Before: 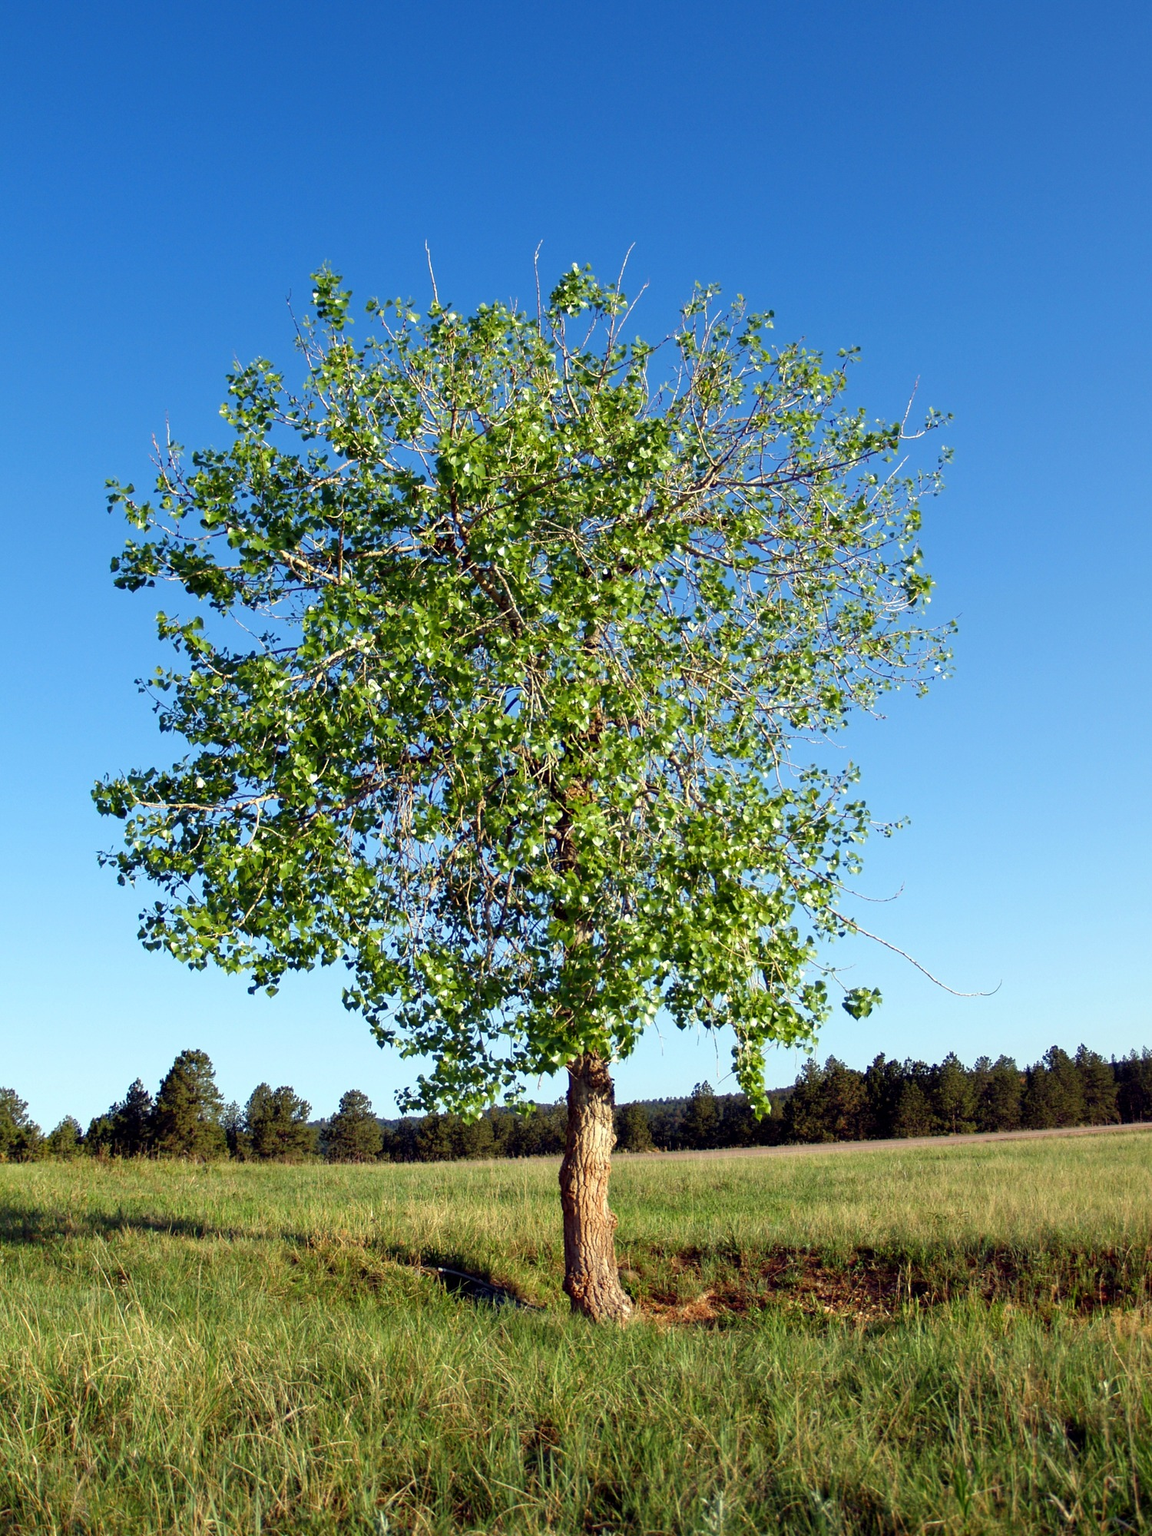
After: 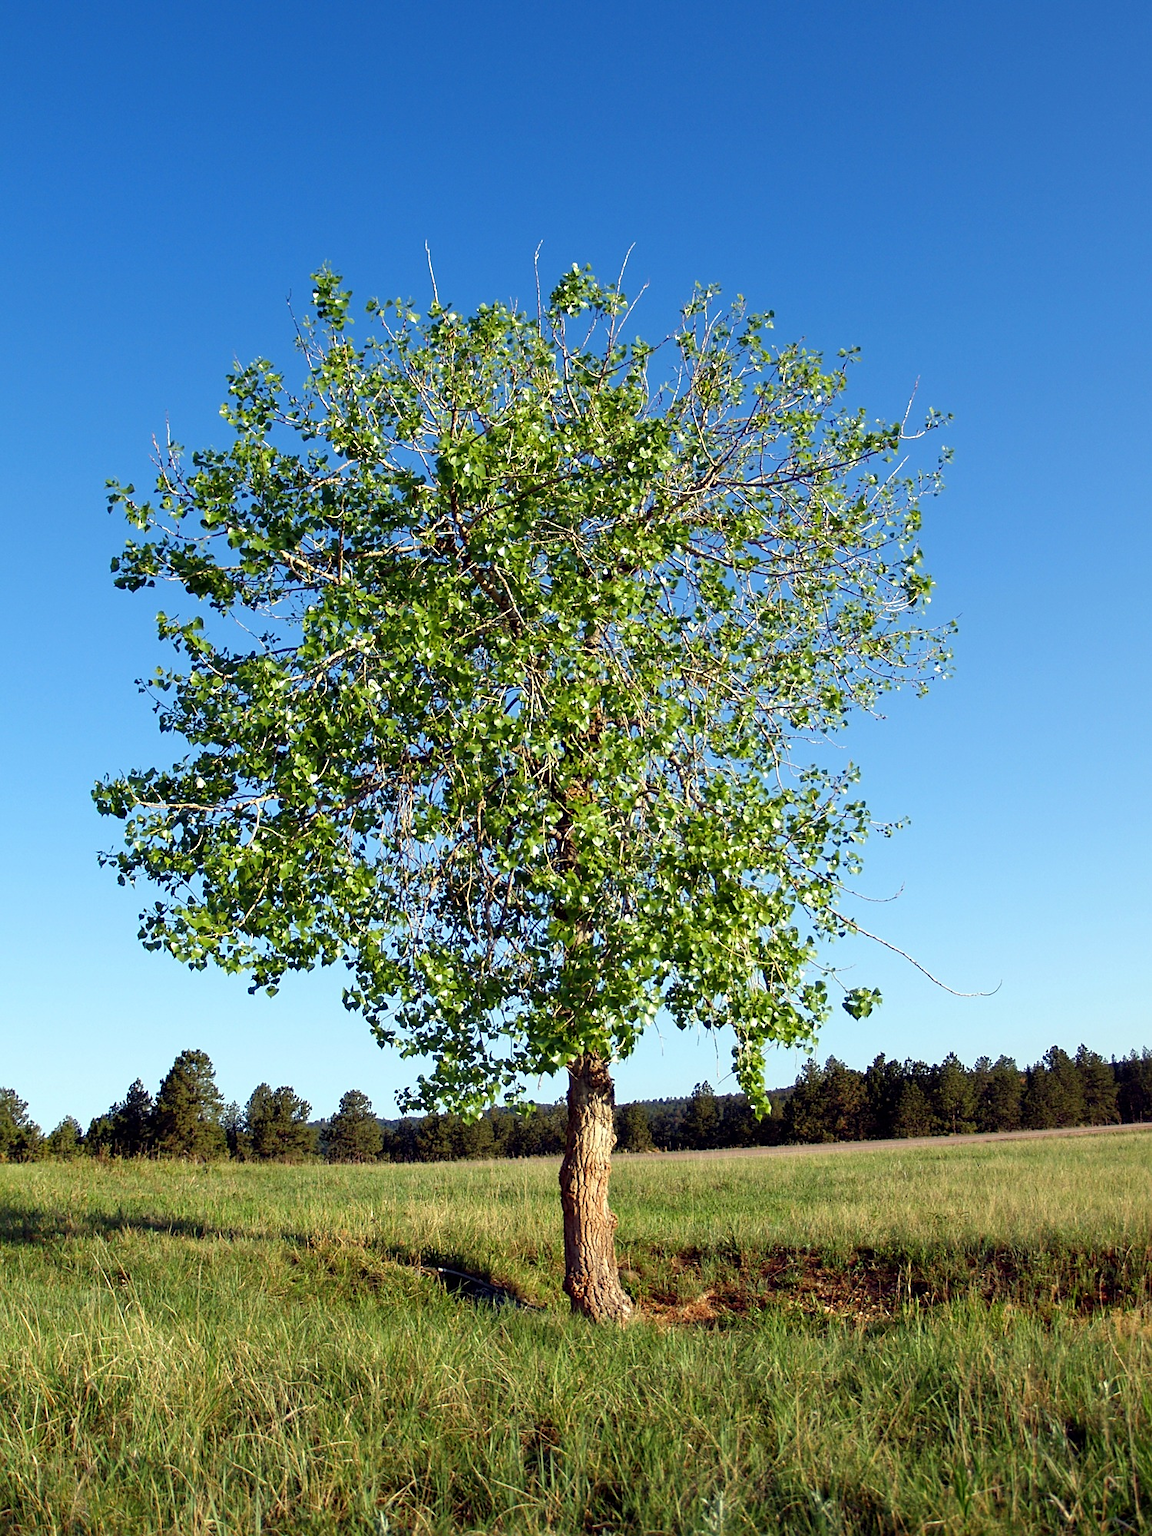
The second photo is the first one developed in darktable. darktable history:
sharpen: radius 1.904, amount 0.396, threshold 1.369
